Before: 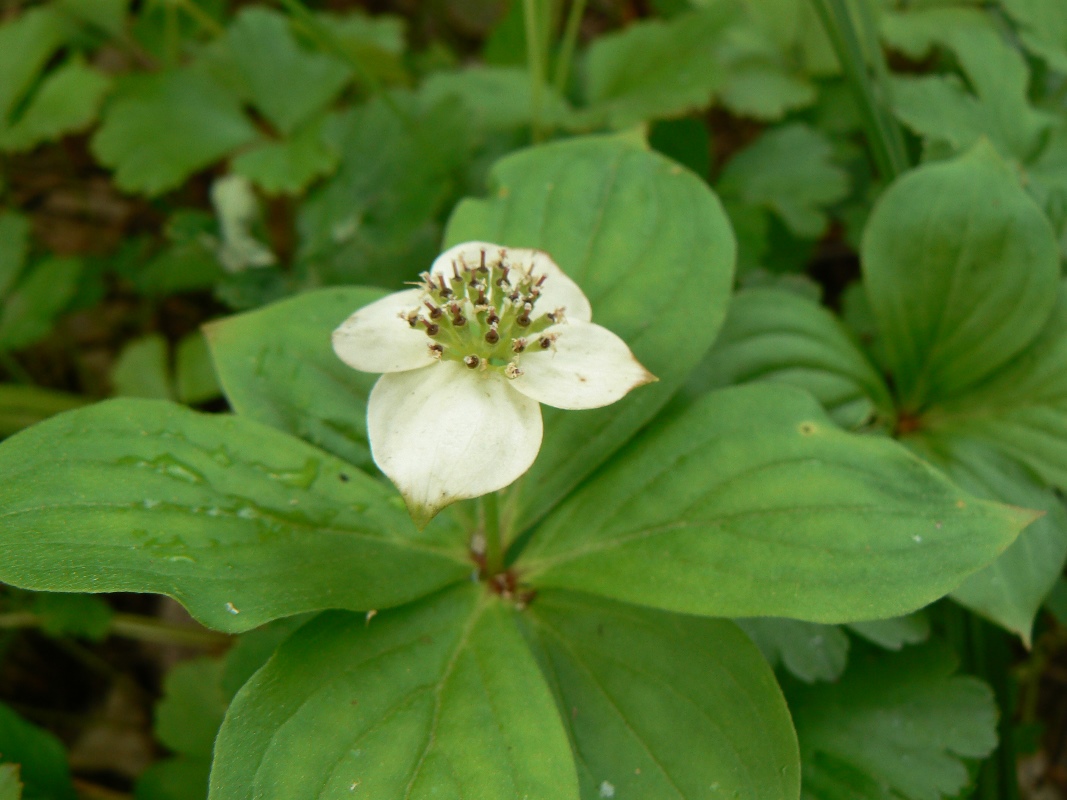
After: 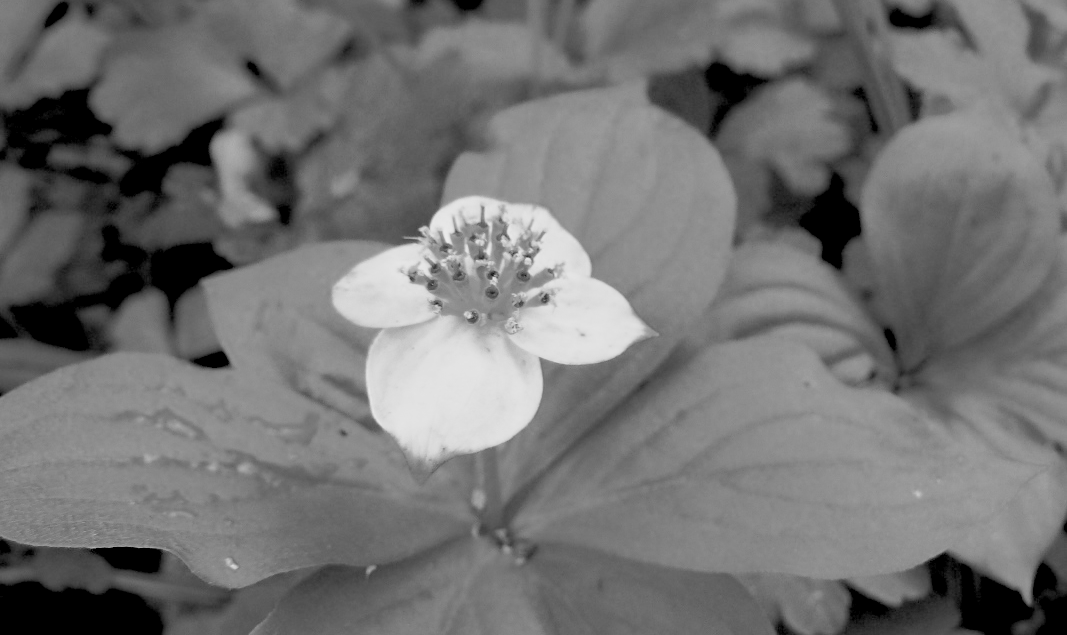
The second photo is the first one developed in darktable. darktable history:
base curve: curves: ch0 [(0, 0) (0.012, 0.01) (0.073, 0.168) (0.31, 0.711) (0.645, 0.957) (1, 1)], preserve colors none
monochrome: a 26.22, b 42.67, size 0.8
tone equalizer: on, module defaults
rgb levels: preserve colors sum RGB, levels [[0.038, 0.433, 0.934], [0, 0.5, 1], [0, 0.5, 1]]
white balance: red 1.045, blue 0.932
crop and rotate: top 5.667%, bottom 14.937%
color zones: curves: ch0 [(0, 0.48) (0.209, 0.398) (0.305, 0.332) (0.429, 0.493) (0.571, 0.5) (0.714, 0.5) (0.857, 0.5) (1, 0.48)]; ch1 [(0, 0.736) (0.143, 0.625) (0.225, 0.371) (0.429, 0.256) (0.571, 0.241) (0.714, 0.213) (0.857, 0.48) (1, 0.736)]; ch2 [(0, 0.448) (0.143, 0.498) (0.286, 0.5) (0.429, 0.5) (0.571, 0.5) (0.714, 0.5) (0.857, 0.5) (1, 0.448)]
